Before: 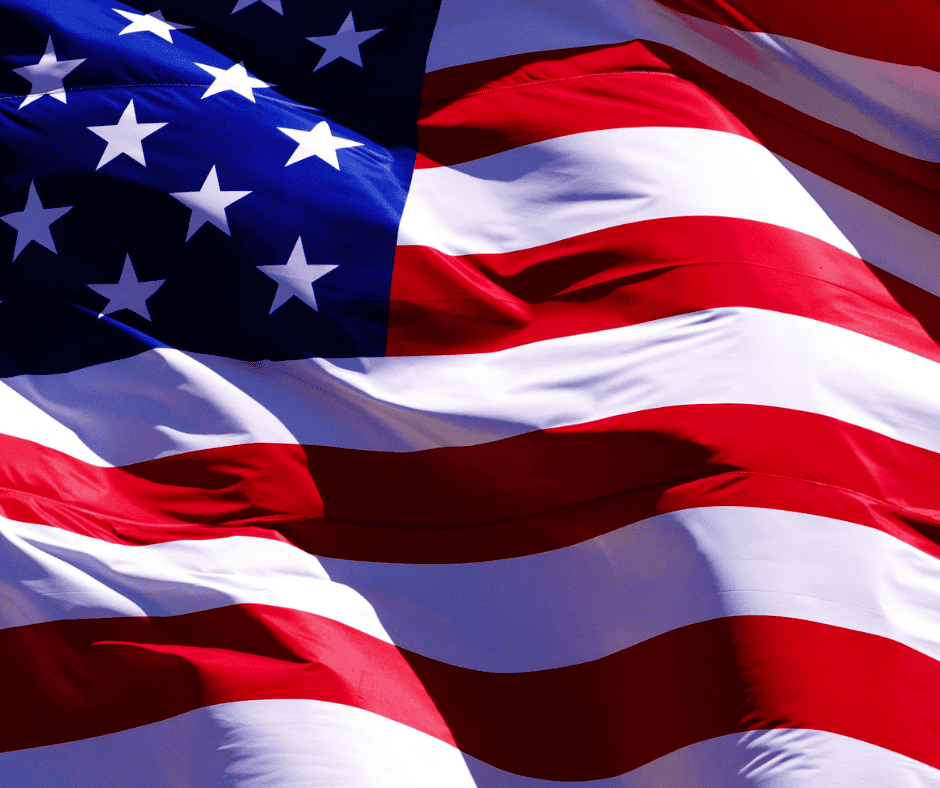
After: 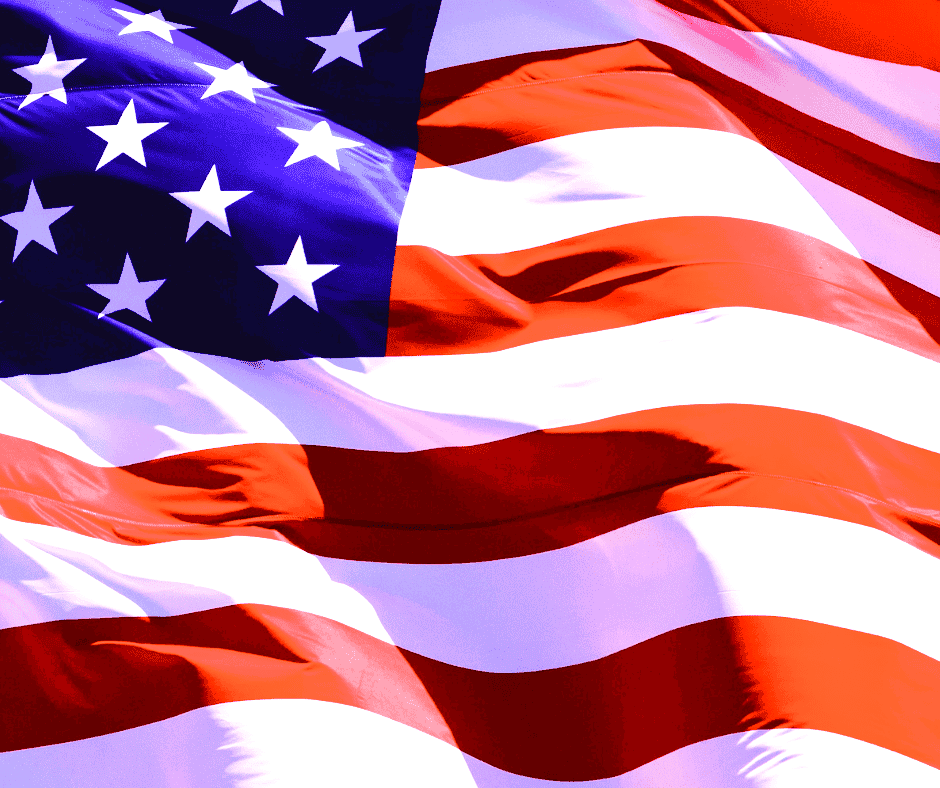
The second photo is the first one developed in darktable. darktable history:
tone curve: curves: ch0 [(0, 0.03) (0.113, 0.087) (0.207, 0.184) (0.515, 0.612) (0.712, 0.793) (1, 0.946)]; ch1 [(0, 0) (0.172, 0.123) (0.317, 0.279) (0.407, 0.401) (0.476, 0.482) (0.505, 0.499) (0.534, 0.534) (0.632, 0.645) (0.726, 0.745) (1, 1)]; ch2 [(0, 0) (0.411, 0.424) (0.476, 0.492) (0.521, 0.524) (0.541, 0.559) (0.65, 0.699) (1, 1)], color space Lab, independent channels, preserve colors none
velvia: on, module defaults
exposure: exposure 2 EV, compensate highlight preservation false
